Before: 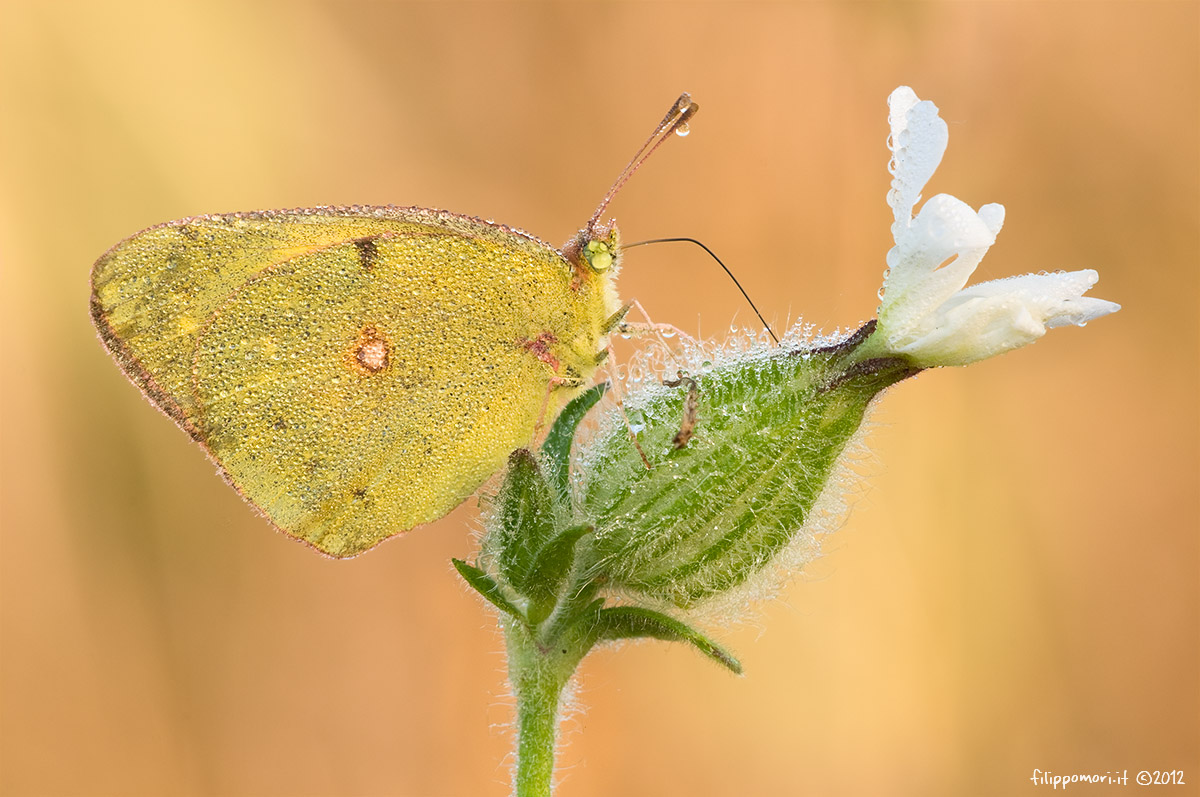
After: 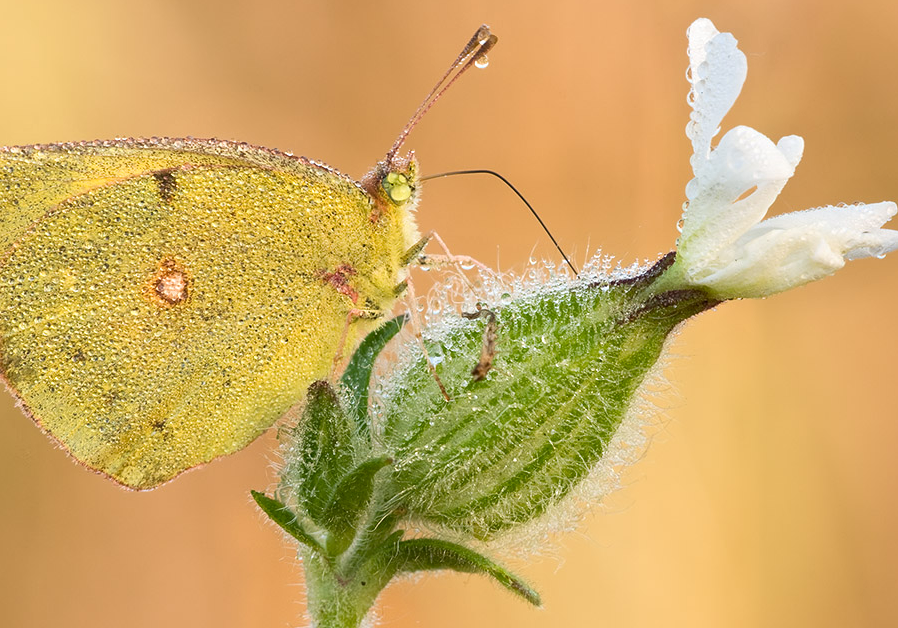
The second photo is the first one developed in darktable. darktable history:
crop: left 16.768%, top 8.653%, right 8.362%, bottom 12.485%
local contrast: mode bilateral grid, contrast 28, coarseness 16, detail 115%, midtone range 0.2
